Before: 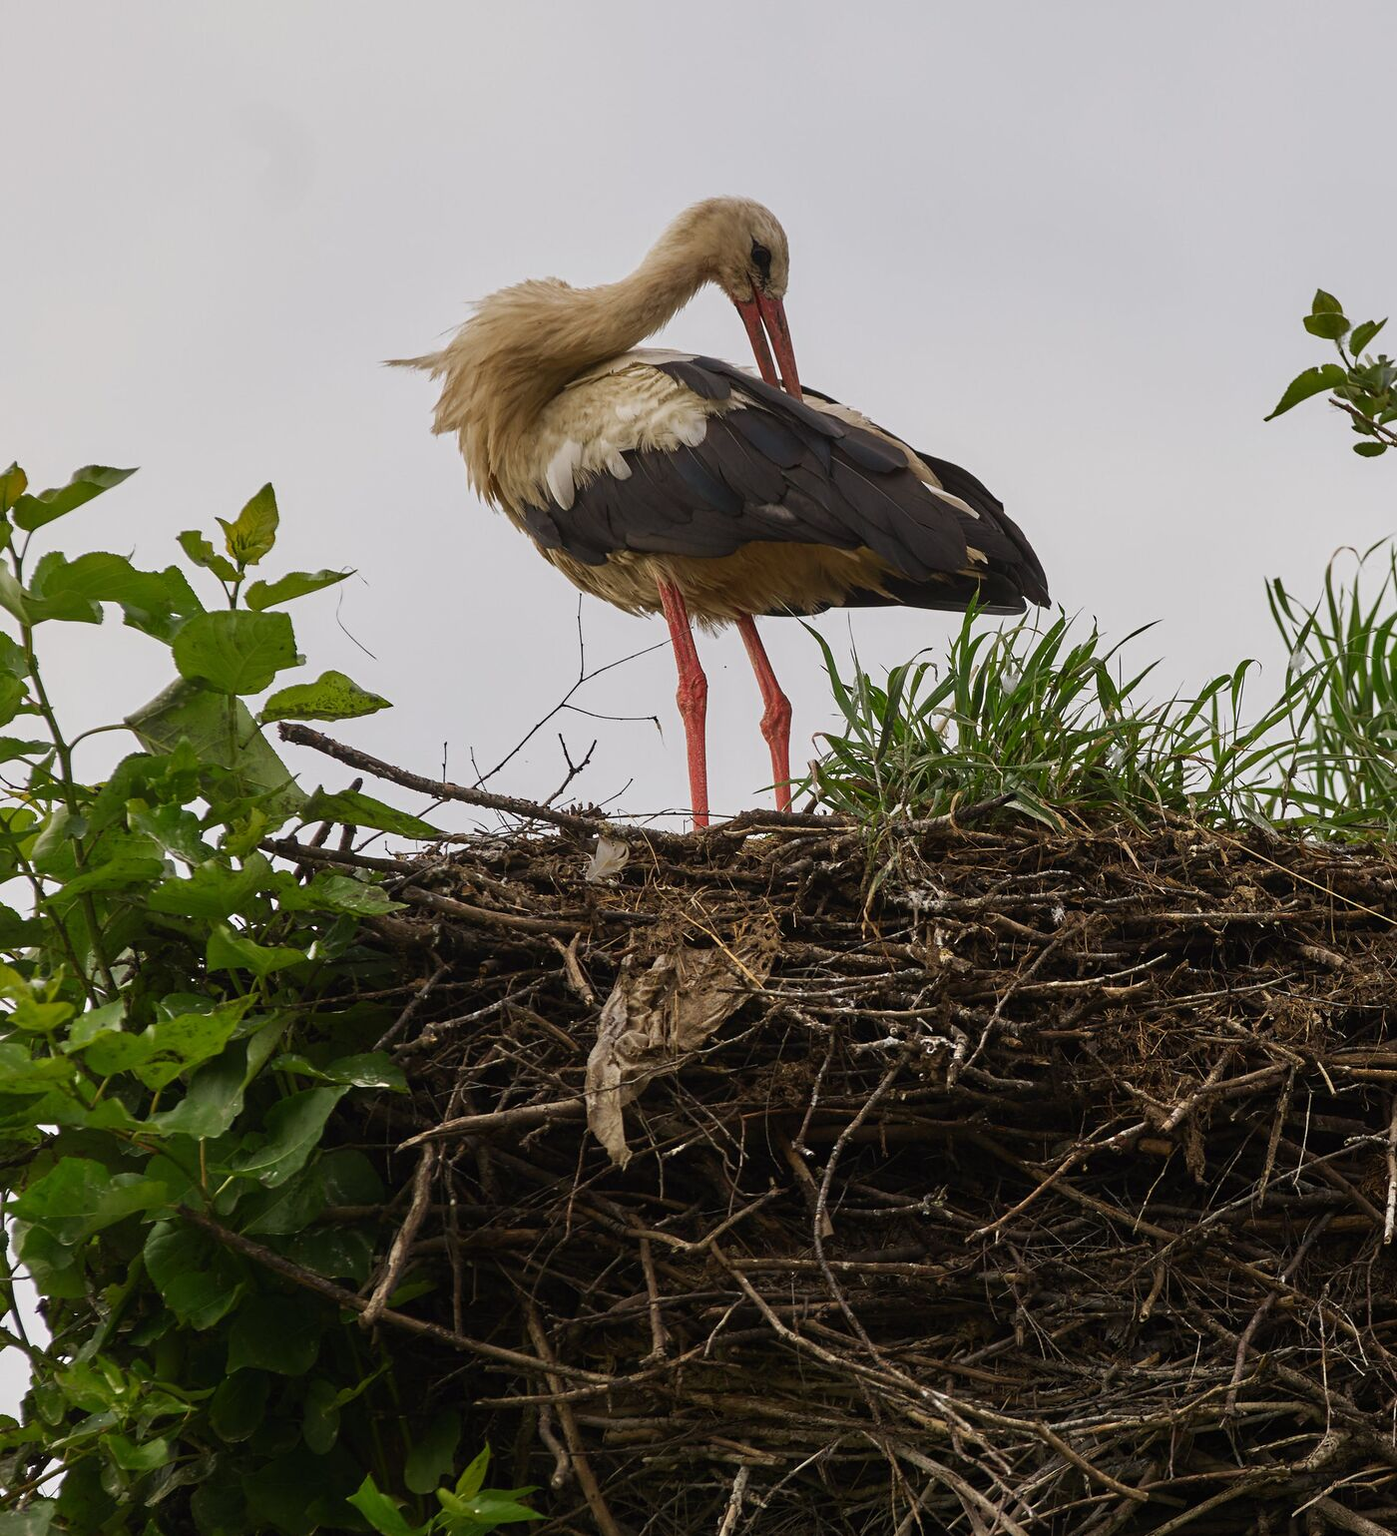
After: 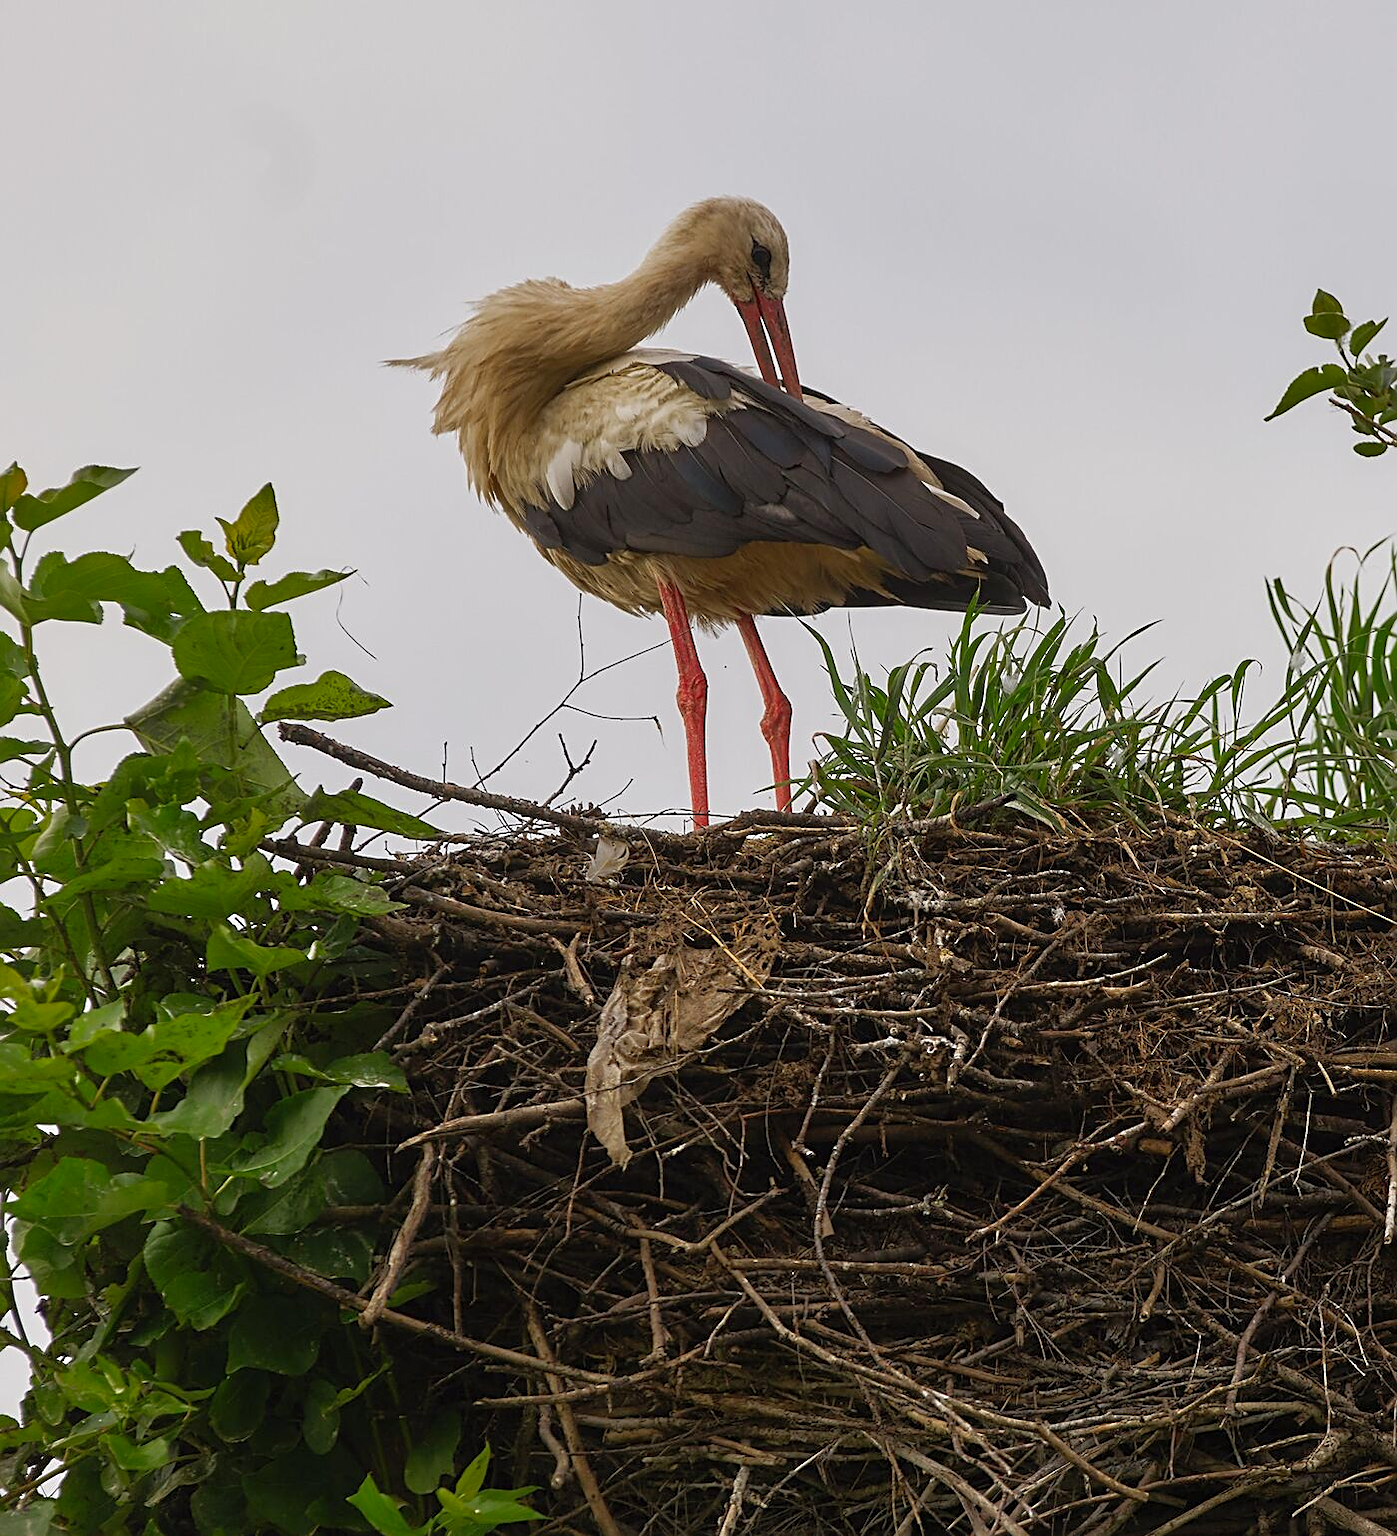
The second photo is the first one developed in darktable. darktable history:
shadows and highlights: shadows 43.06, highlights 6.94
exposure: compensate highlight preservation false
vibrance: vibrance 75%
sharpen: on, module defaults
